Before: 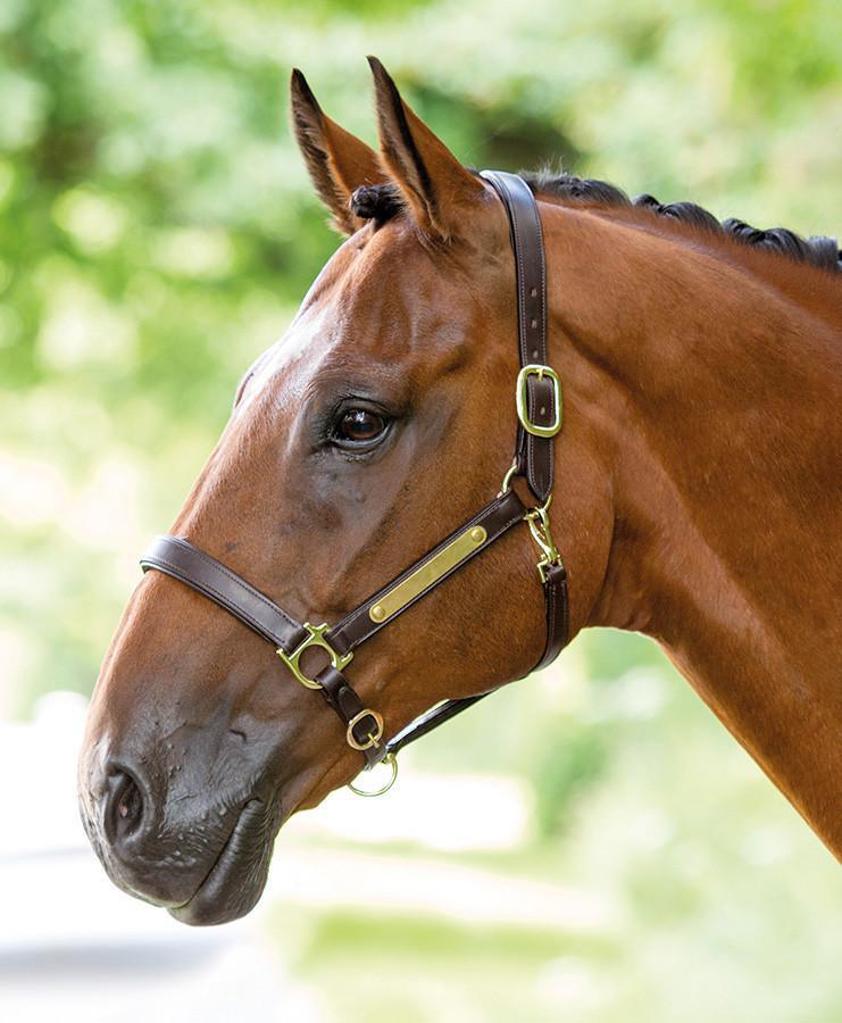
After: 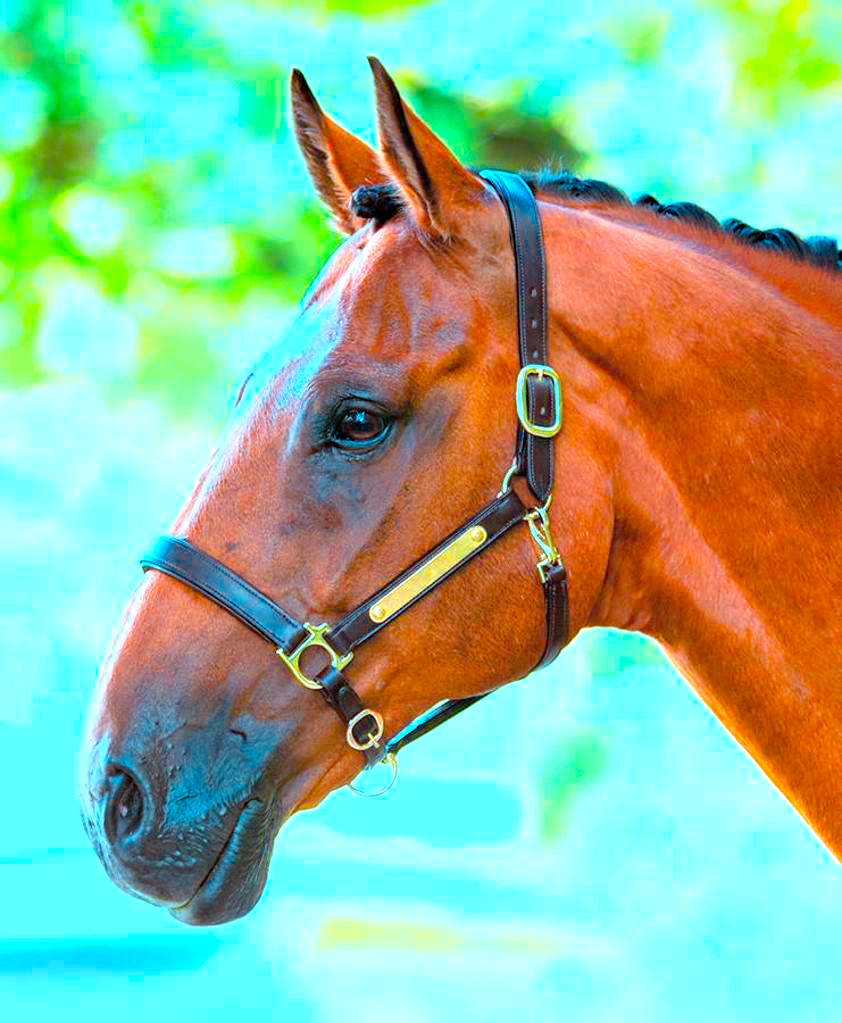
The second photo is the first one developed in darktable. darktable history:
color calibration: output R [1.422, -0.35, -0.252, 0], output G [-0.238, 1.259, -0.084, 0], output B [-0.081, -0.196, 1.58, 0], output brightness [0.49, 0.671, -0.57, 0], x 0.37, y 0.382, temperature 4314.04 K
haze removal: adaptive false
